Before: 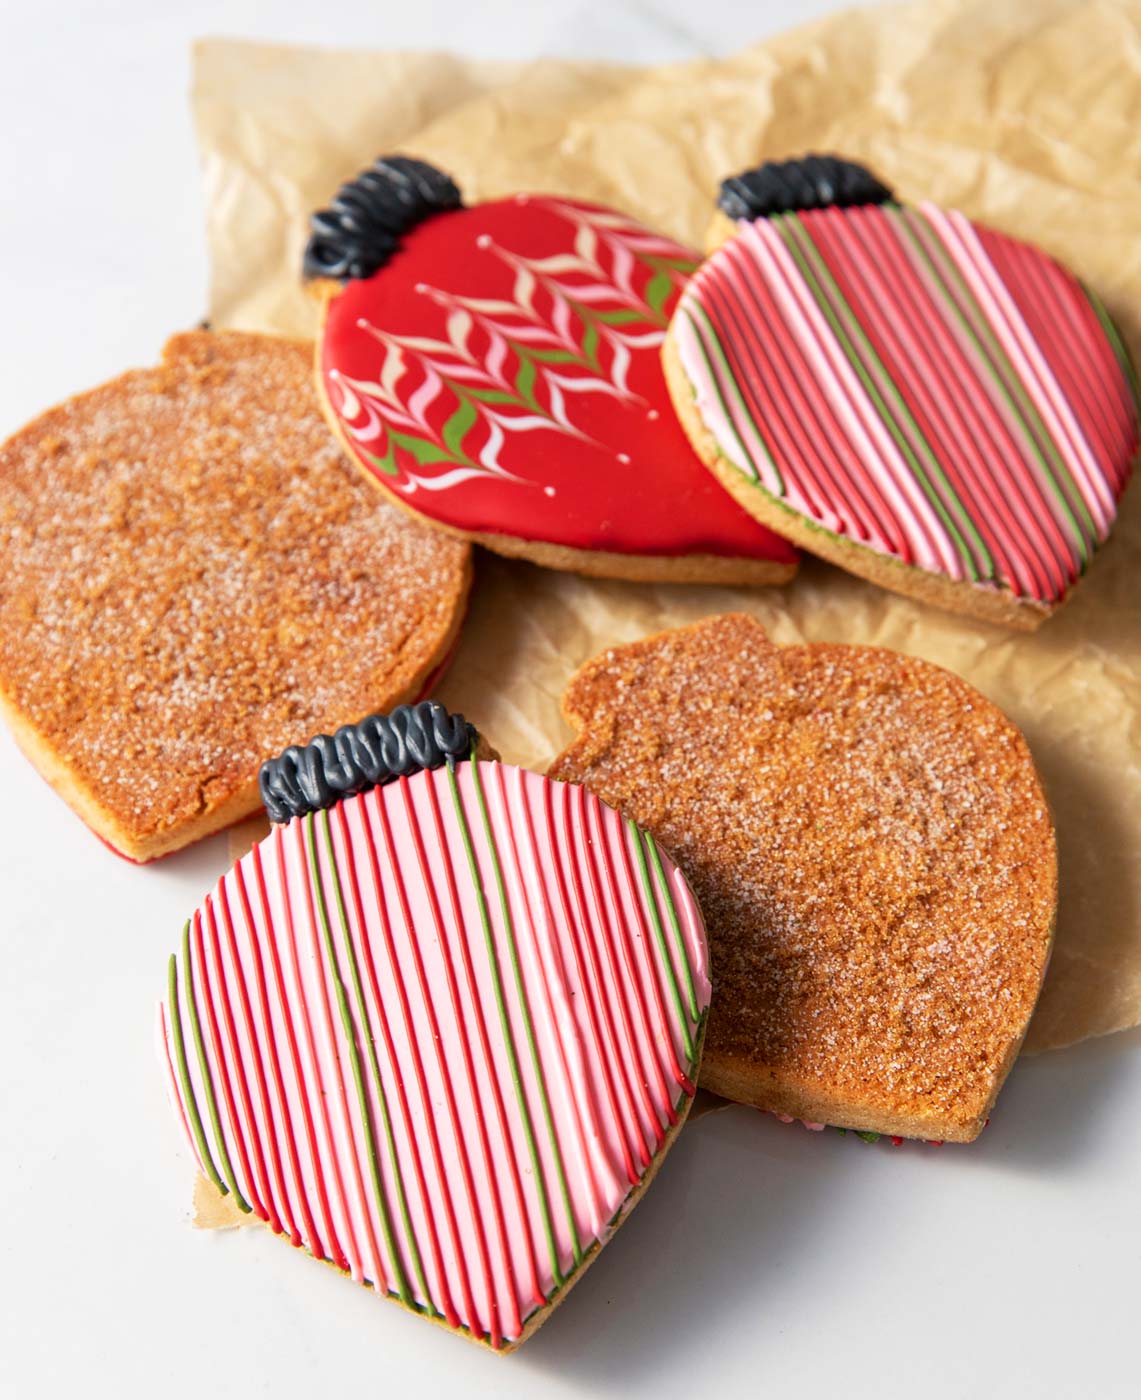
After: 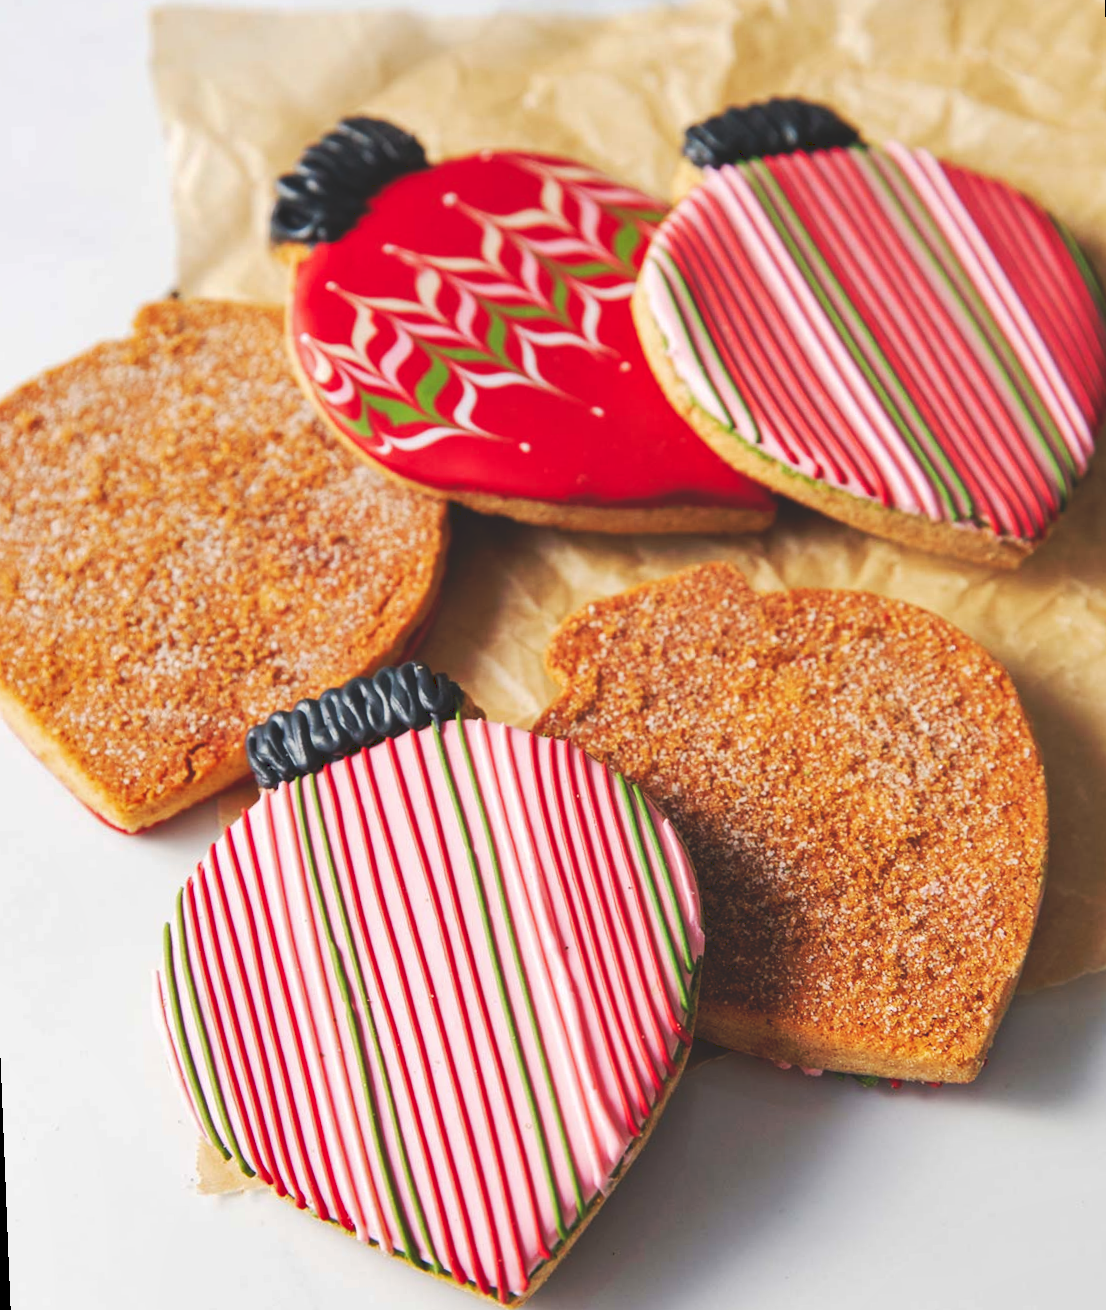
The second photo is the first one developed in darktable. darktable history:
shadows and highlights: shadows 52.34, highlights -28.23, soften with gaussian
rotate and perspective: rotation -2.12°, lens shift (vertical) 0.009, lens shift (horizontal) -0.008, automatic cropping original format, crop left 0.036, crop right 0.964, crop top 0.05, crop bottom 0.959
tone curve: curves: ch0 [(0, 0) (0.003, 0.156) (0.011, 0.156) (0.025, 0.157) (0.044, 0.164) (0.069, 0.172) (0.1, 0.181) (0.136, 0.191) (0.177, 0.214) (0.224, 0.245) (0.277, 0.285) (0.335, 0.333) (0.399, 0.387) (0.468, 0.471) (0.543, 0.556) (0.623, 0.648) (0.709, 0.734) (0.801, 0.809) (0.898, 0.891) (1, 1)], preserve colors none
